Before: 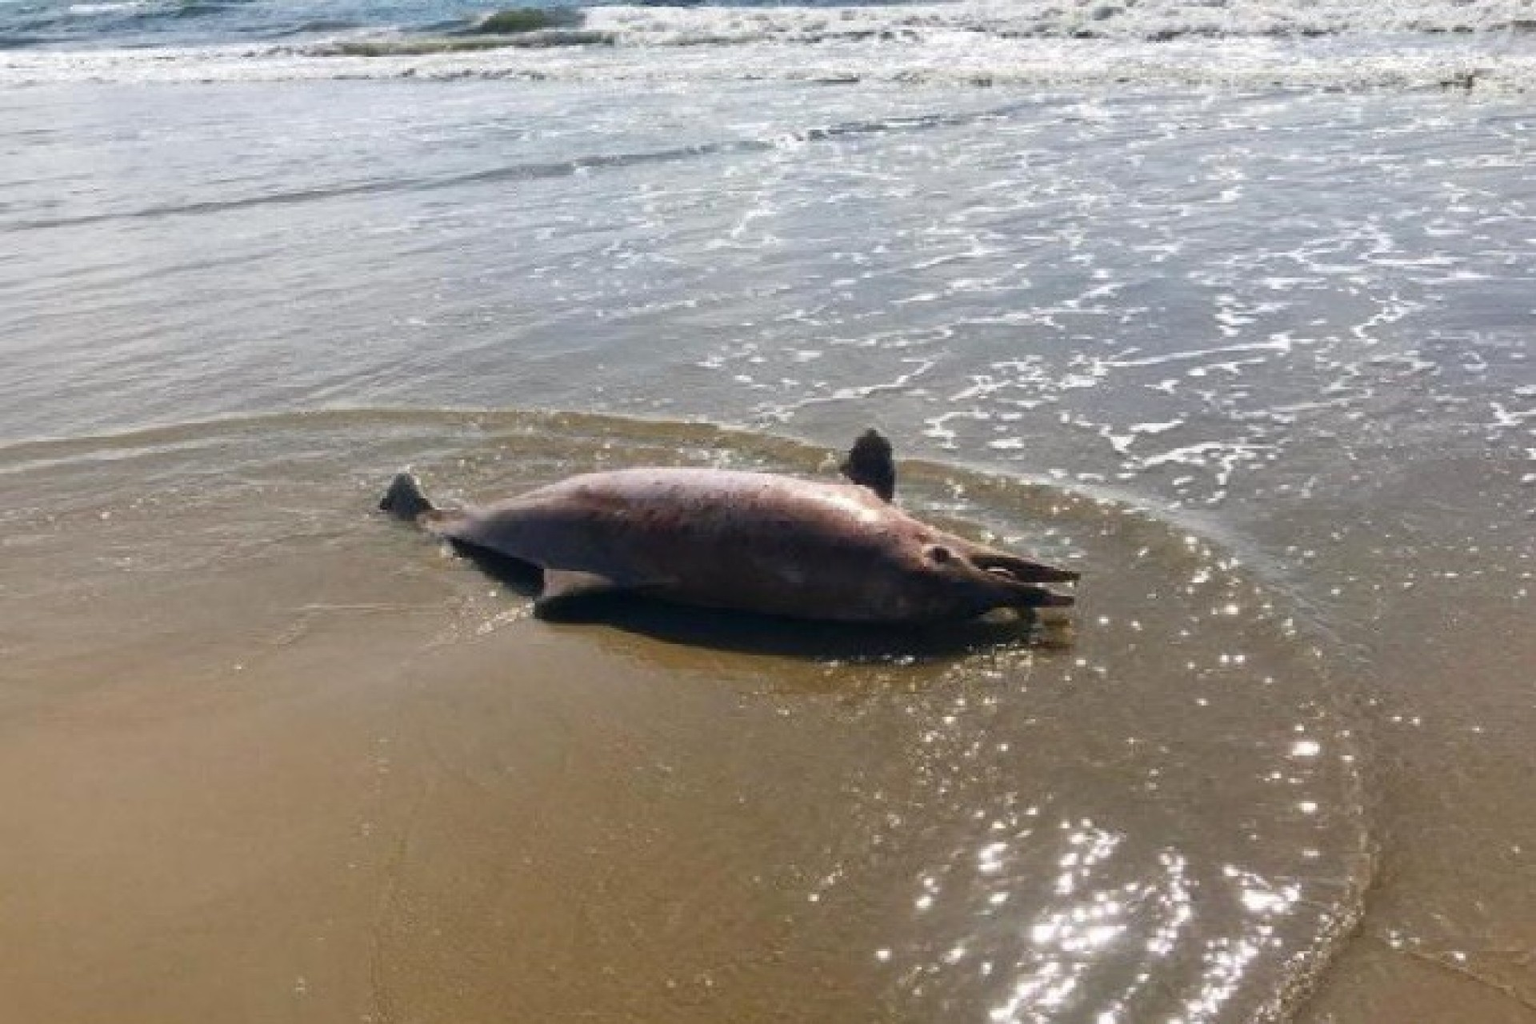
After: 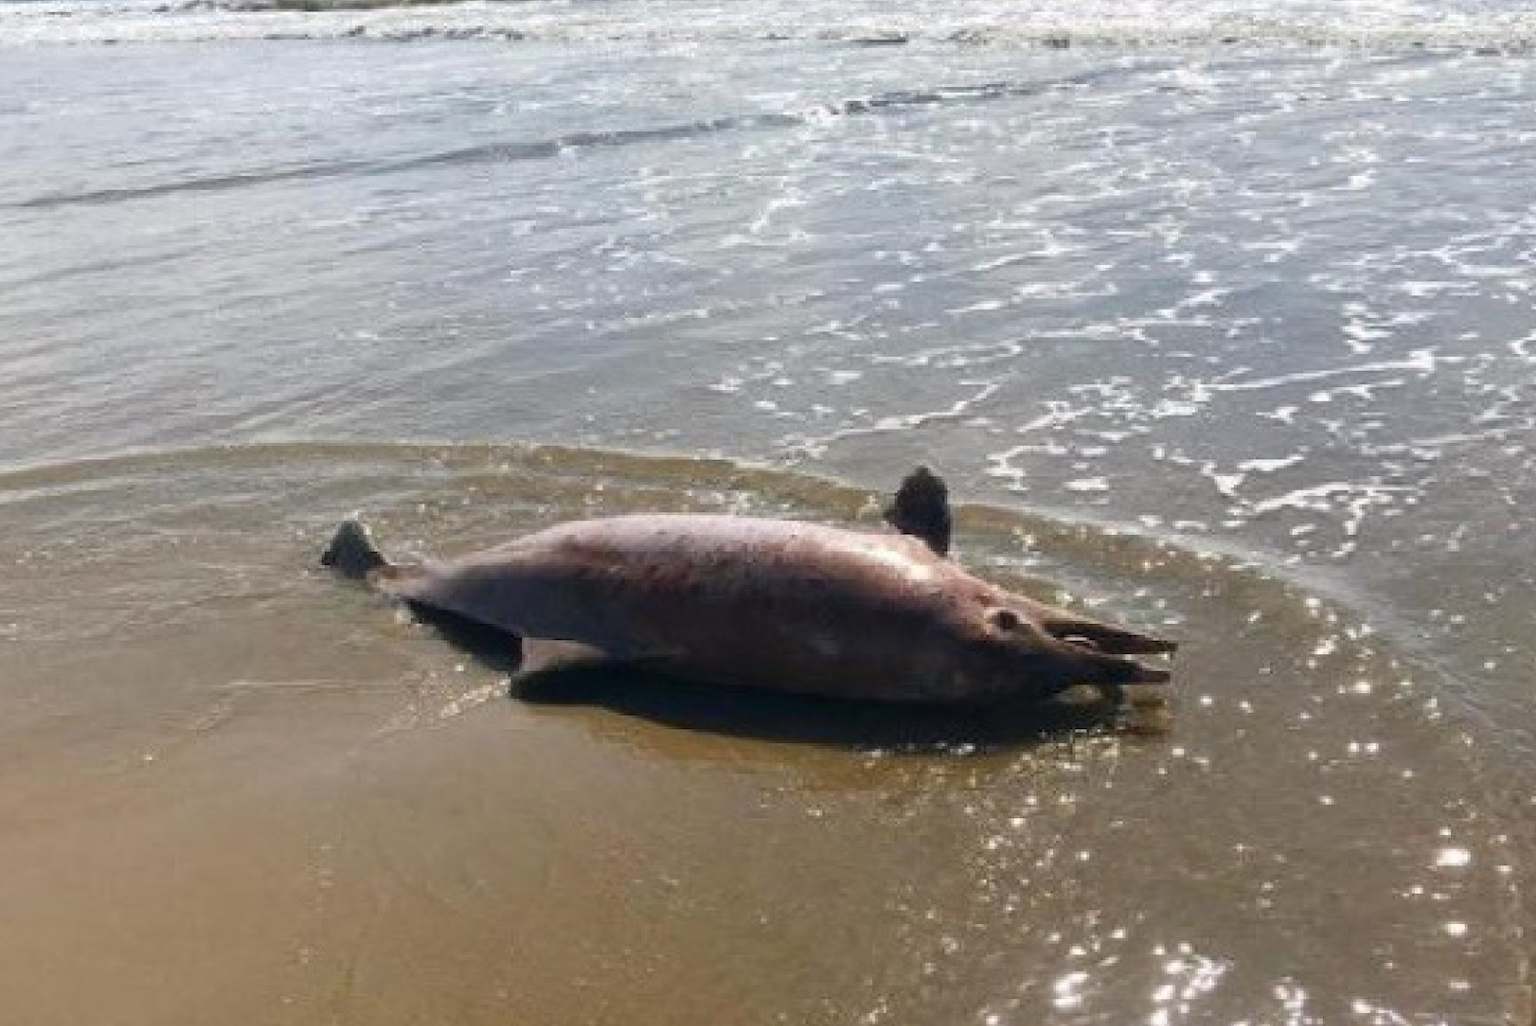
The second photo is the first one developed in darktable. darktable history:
crop and rotate: left 7.636%, top 4.672%, right 10.51%, bottom 13.256%
